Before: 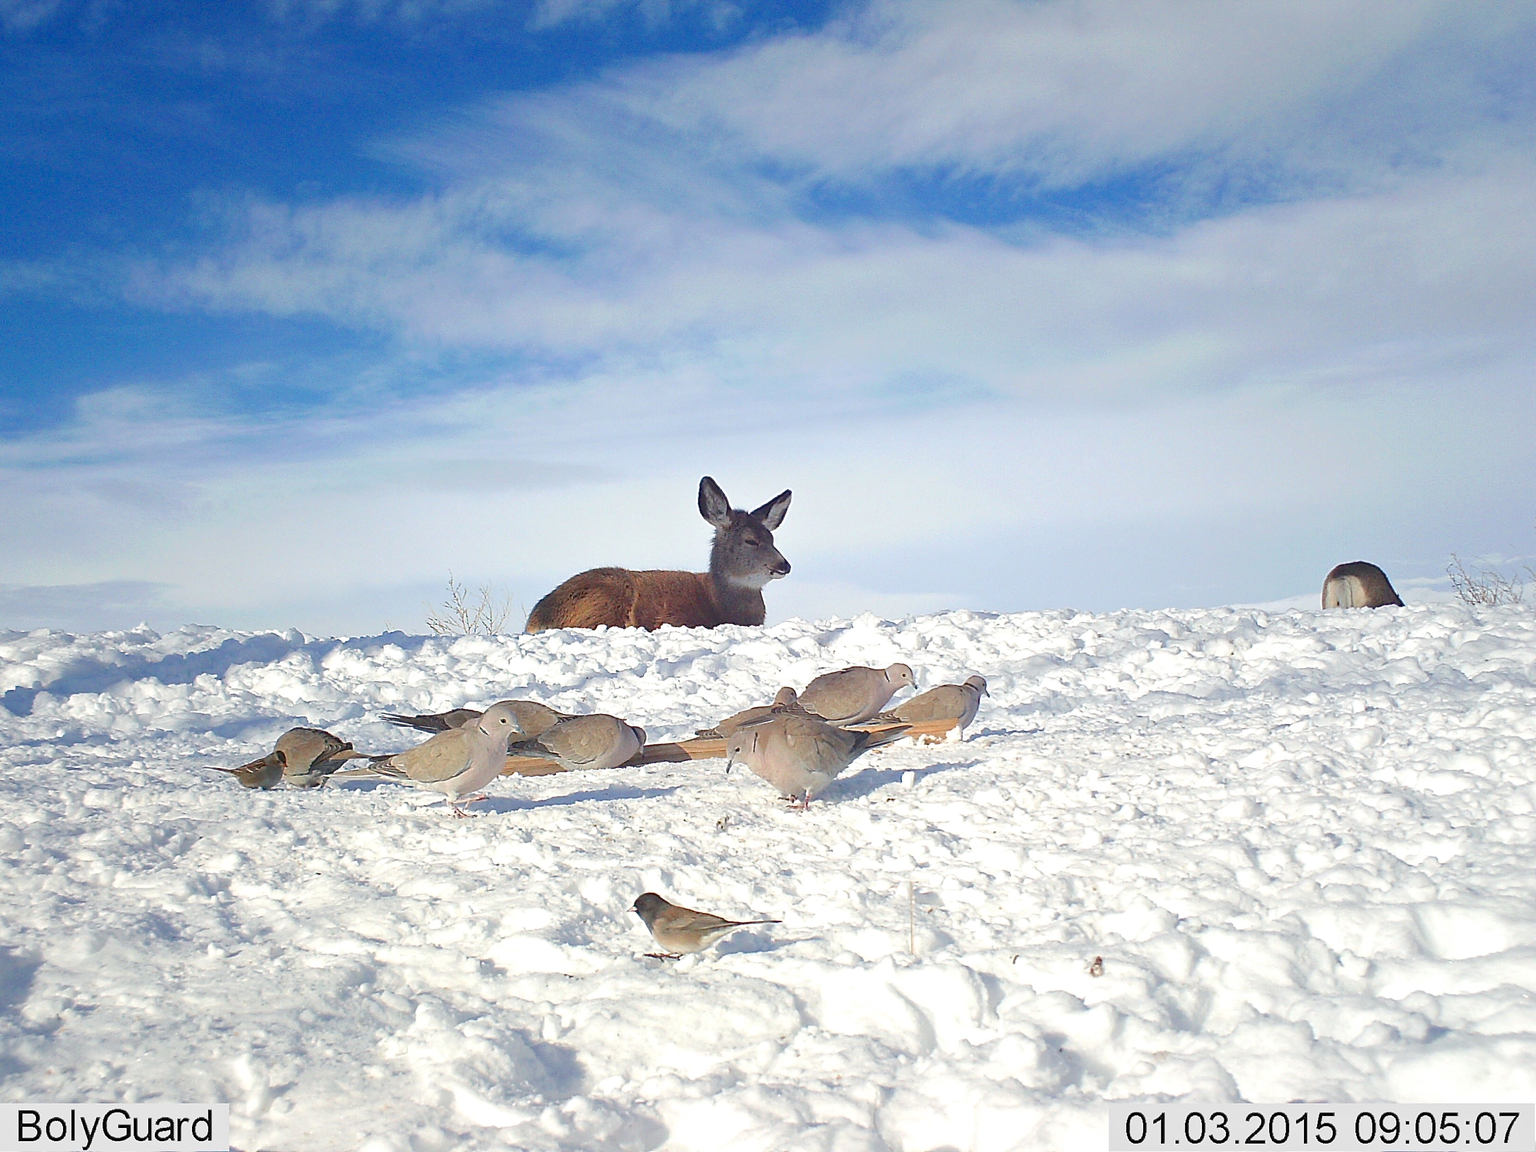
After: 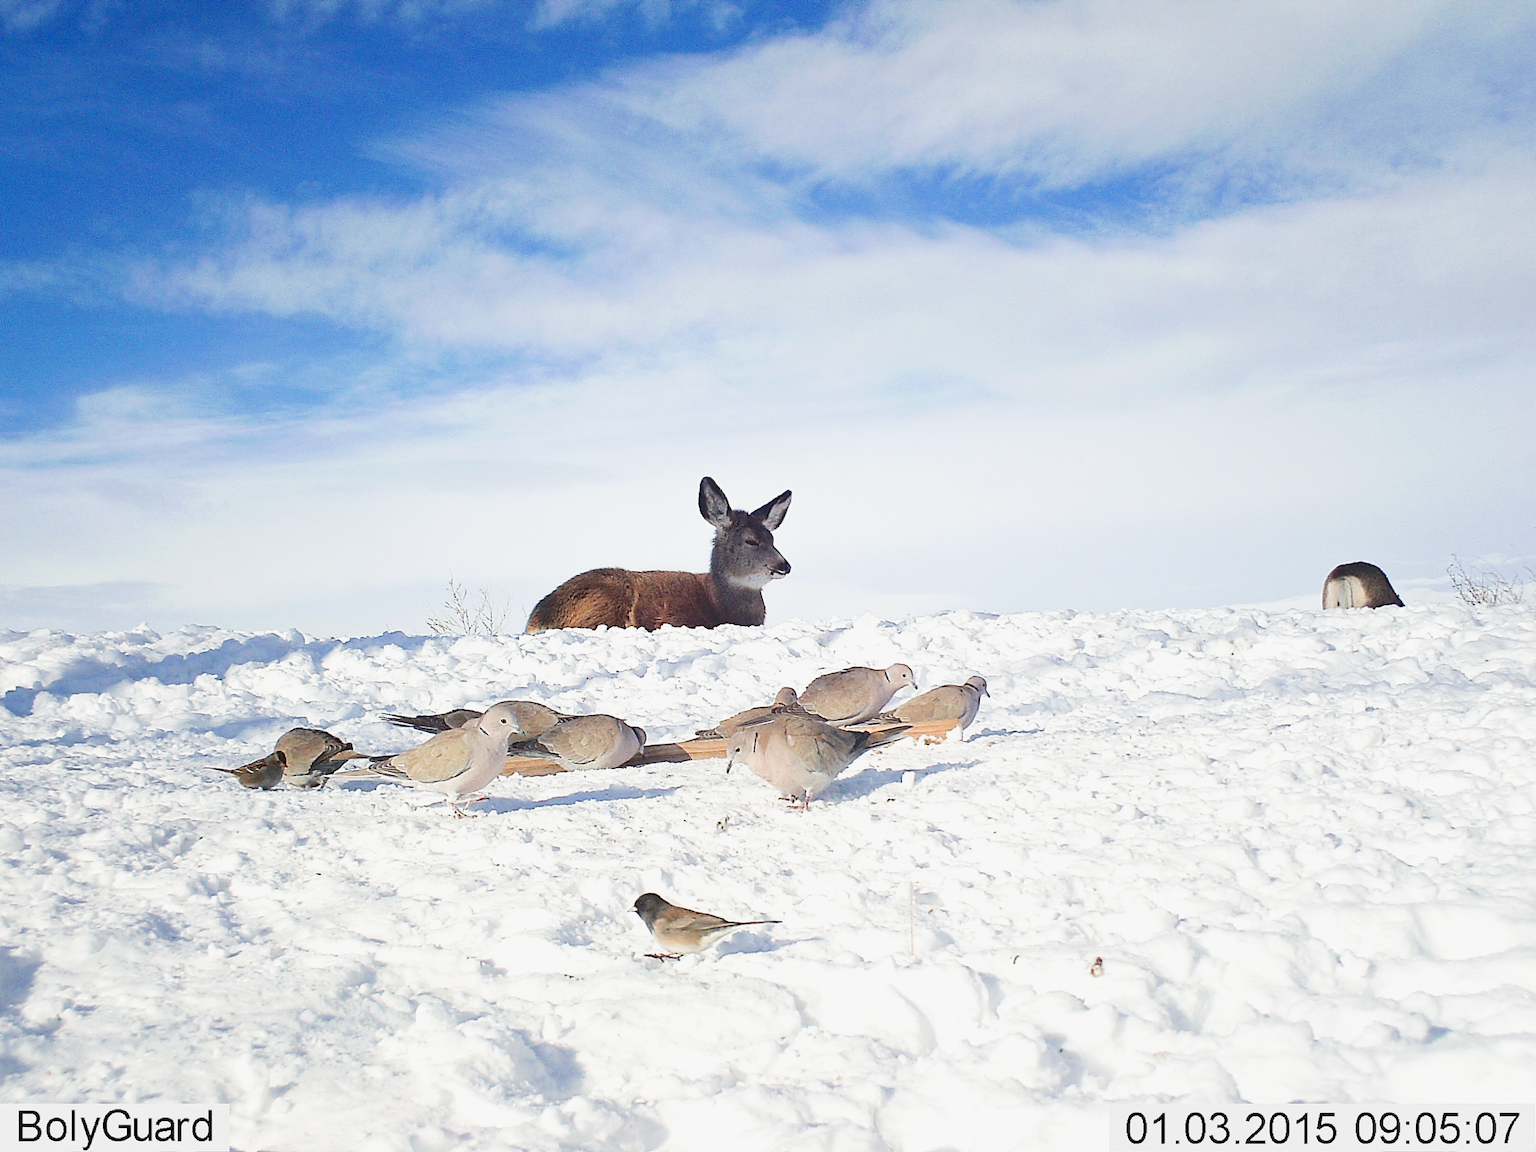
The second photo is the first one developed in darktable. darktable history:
tone equalizer: -8 EV -0.75 EV, -7 EV -0.7 EV, -6 EV -0.6 EV, -5 EV -0.4 EV, -3 EV 0.4 EV, -2 EV 0.6 EV, -1 EV 0.7 EV, +0 EV 0.75 EV, edges refinement/feathering 500, mask exposure compensation -1.57 EV, preserve details no
sigmoid: contrast 1.22, skew 0.65
